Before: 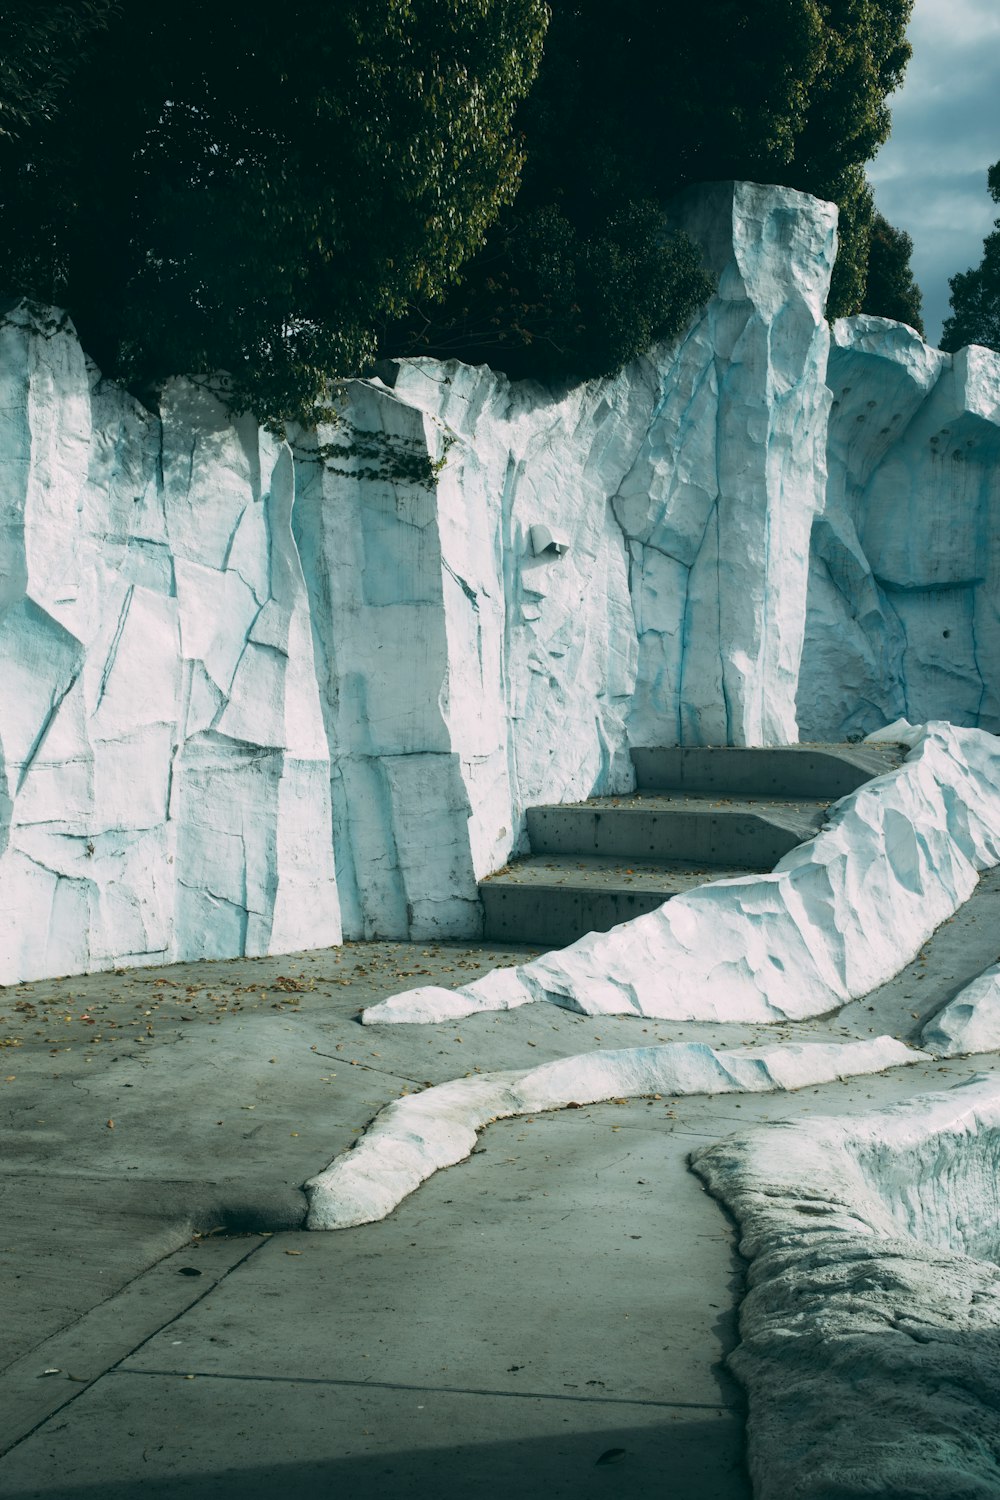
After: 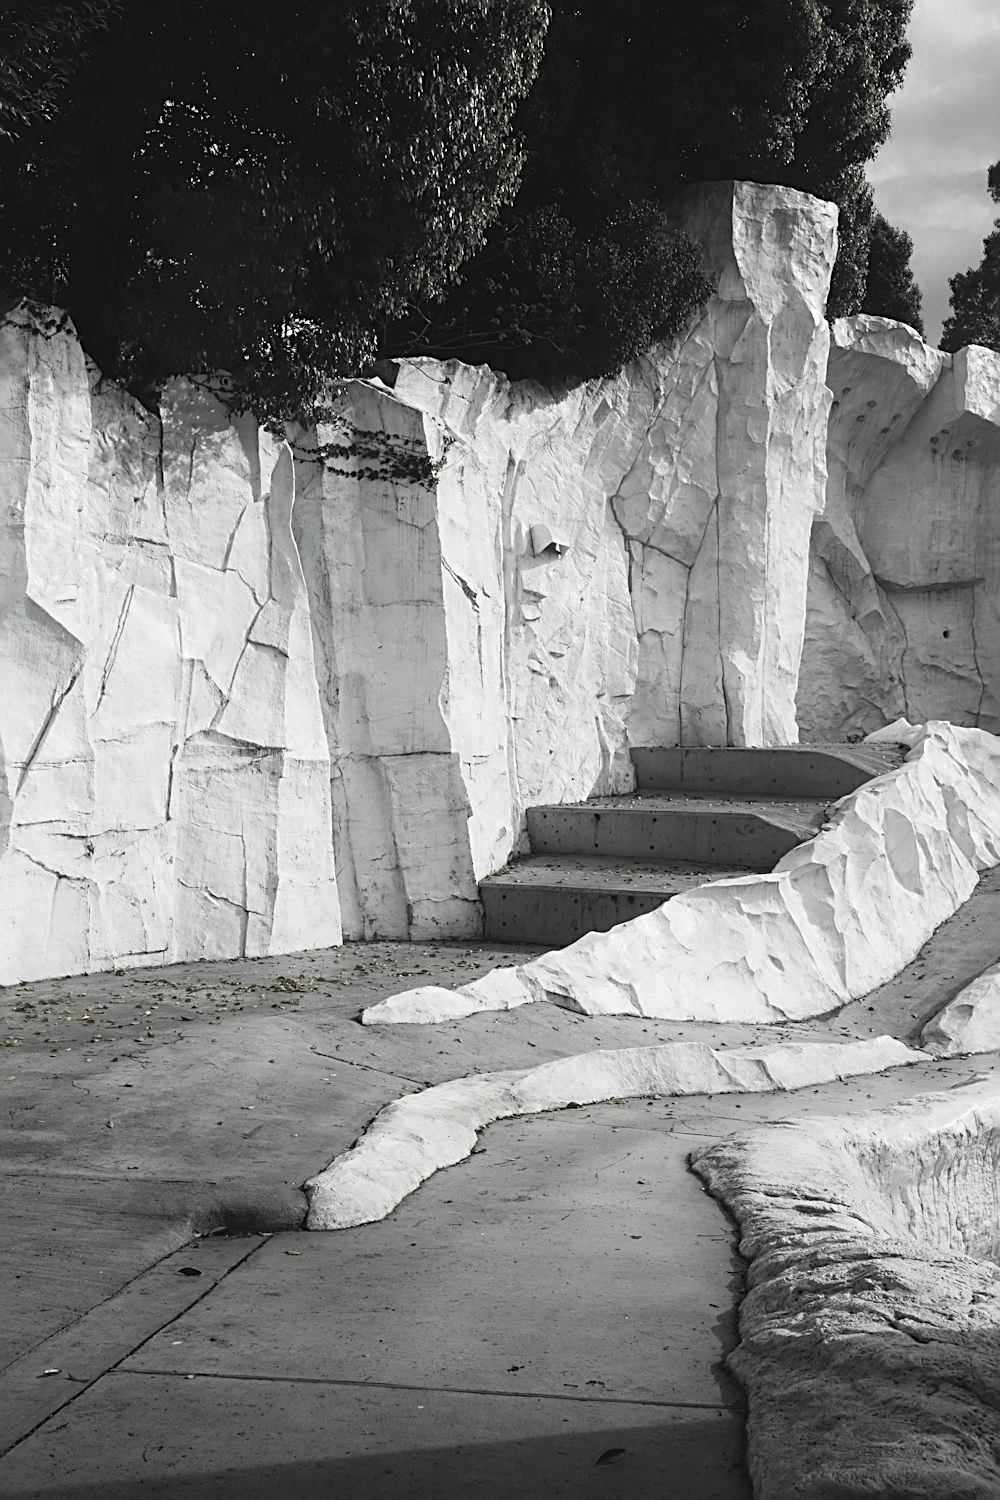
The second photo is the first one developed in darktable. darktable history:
sharpen: radius 2.531, amount 0.628
color zones: curves: ch0 [(0, 0.613) (0.01, 0.613) (0.245, 0.448) (0.498, 0.529) (0.642, 0.665) (0.879, 0.777) (0.99, 0.613)]; ch1 [(0, 0.035) (0.121, 0.189) (0.259, 0.197) (0.415, 0.061) (0.589, 0.022) (0.732, 0.022) (0.857, 0.026) (0.991, 0.053)]
contrast brightness saturation: contrast 0.05, brightness 0.06, saturation 0.01
